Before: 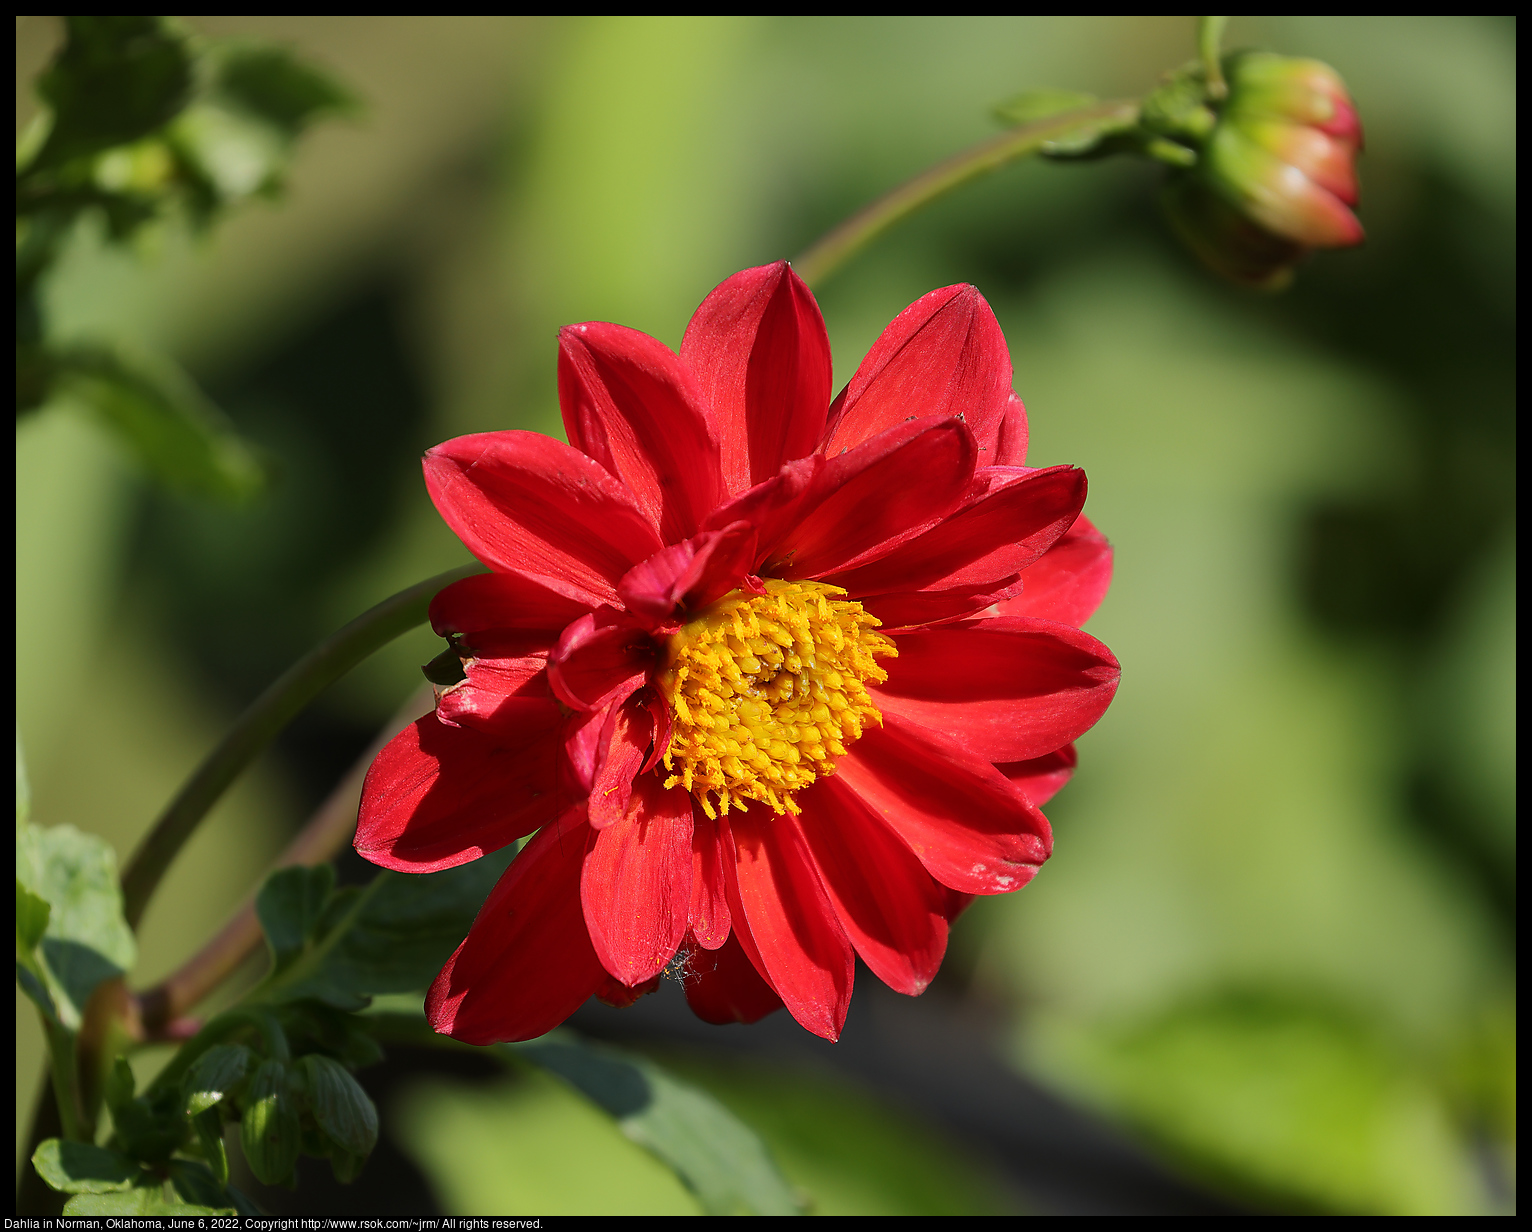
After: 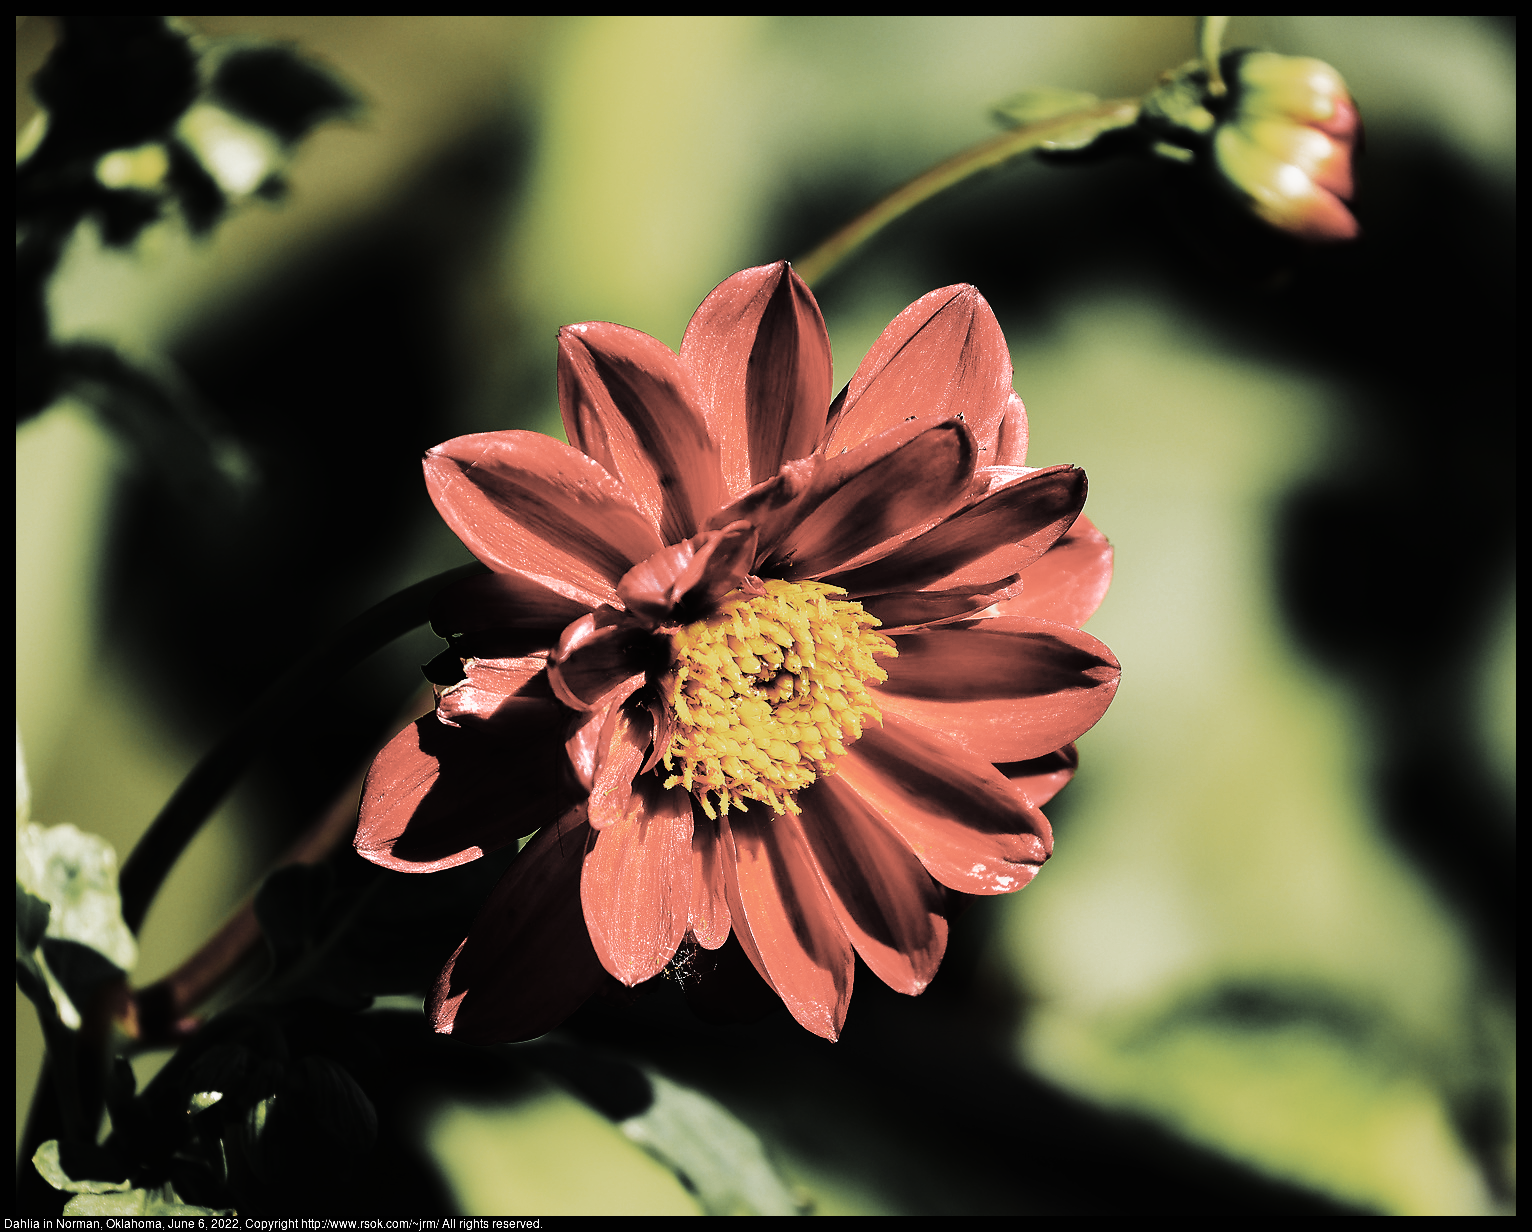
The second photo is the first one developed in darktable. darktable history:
color zones: curves: ch0 [(0, 0.613) (0.01, 0.613) (0.245, 0.448) (0.498, 0.529) (0.642, 0.665) (0.879, 0.777) (0.99, 0.613)]; ch1 [(0, 0.035) (0.121, 0.189) (0.259, 0.197) (0.415, 0.061) (0.589, 0.022) (0.732, 0.022) (0.857, 0.026) (0.991, 0.053)]
tone curve: curves: ch0 [(0, 0) (0.003, 0.006) (0.011, 0.008) (0.025, 0.011) (0.044, 0.015) (0.069, 0.019) (0.1, 0.023) (0.136, 0.03) (0.177, 0.042) (0.224, 0.065) (0.277, 0.103) (0.335, 0.177) (0.399, 0.294) (0.468, 0.463) (0.543, 0.639) (0.623, 0.805) (0.709, 0.909) (0.801, 0.967) (0.898, 0.989) (1, 1)], preserve colors none
sigmoid: contrast 1.8, skew -0.2, preserve hue 0%, red attenuation 0.1, red rotation 0.035, green attenuation 0.1, green rotation -0.017, blue attenuation 0.15, blue rotation -0.052, base primaries Rec2020
